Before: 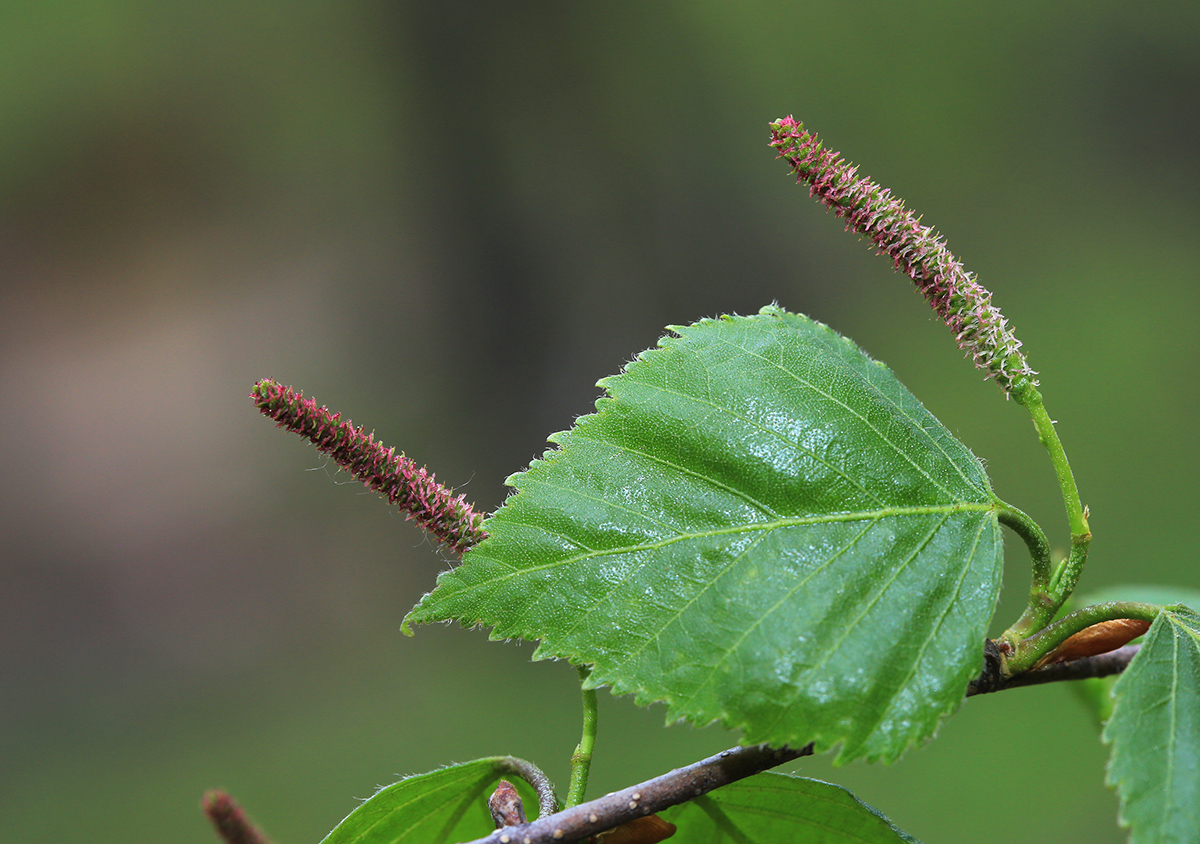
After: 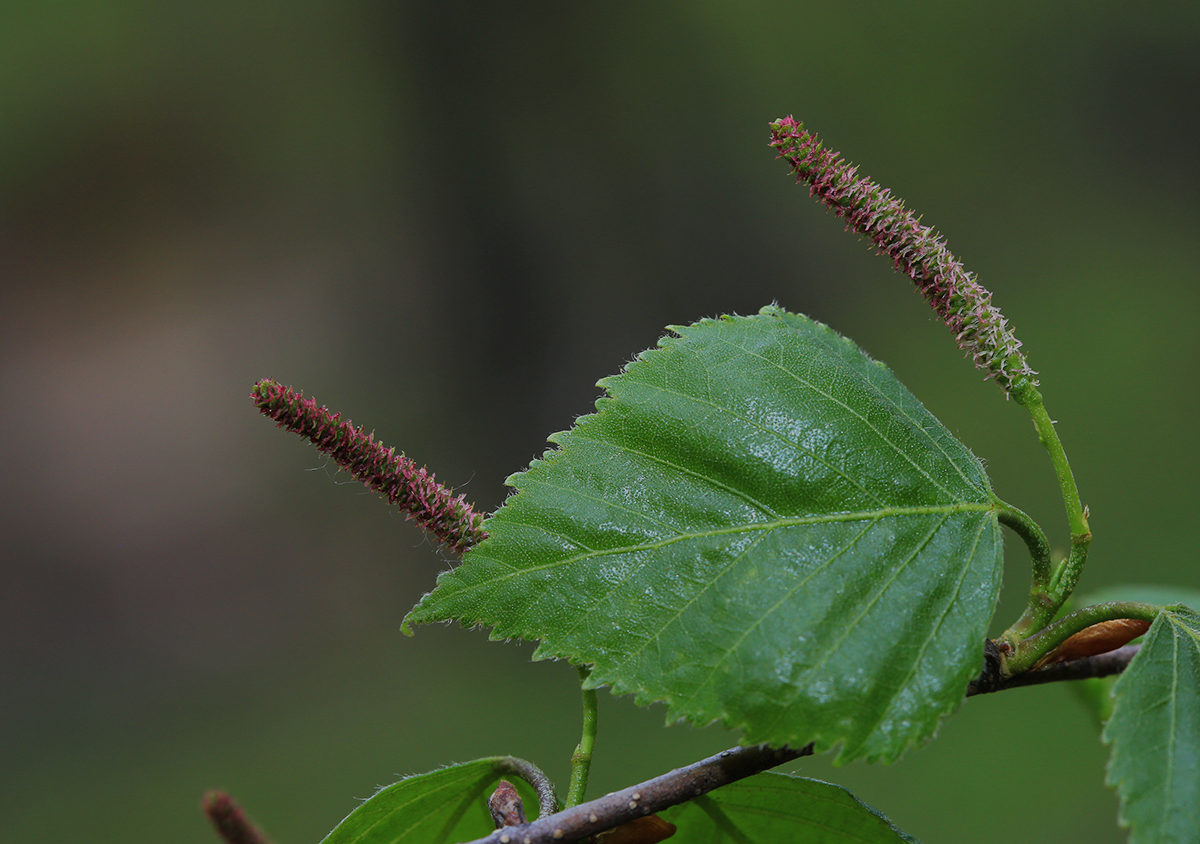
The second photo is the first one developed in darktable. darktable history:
exposure: exposure -0.946 EV, compensate exposure bias true, compensate highlight preservation false
